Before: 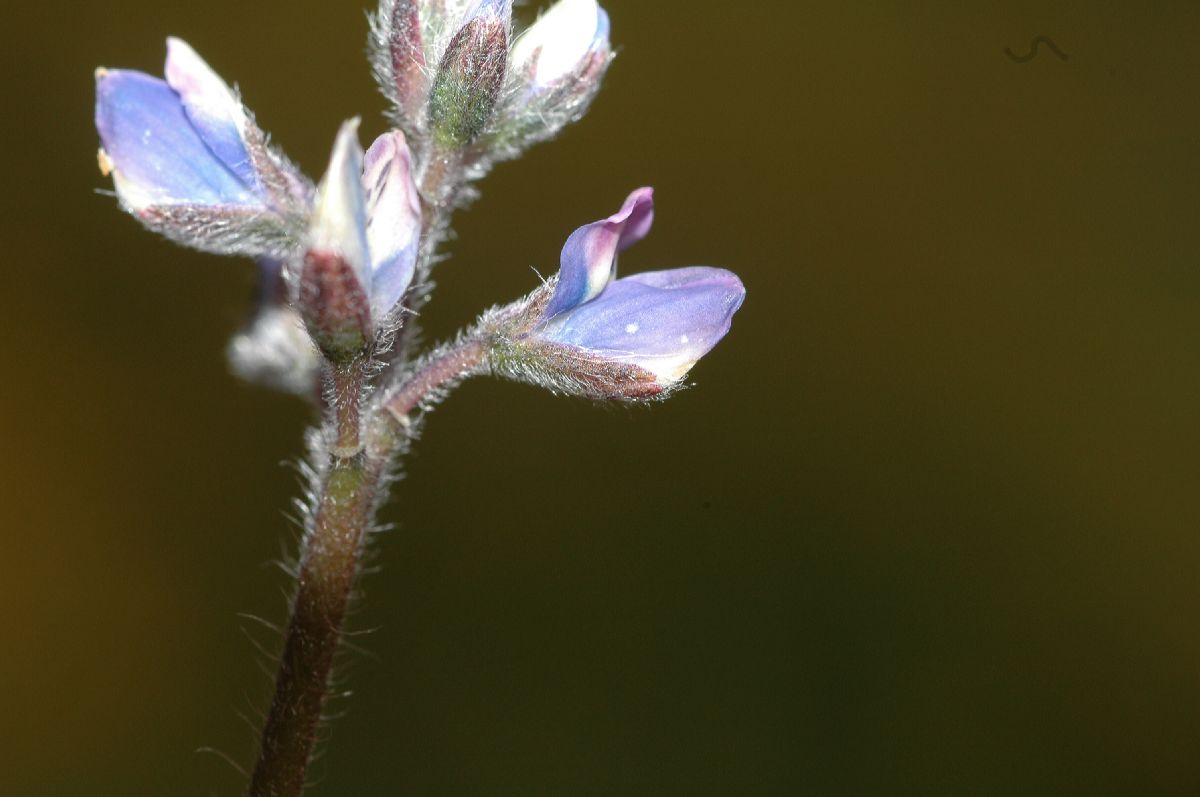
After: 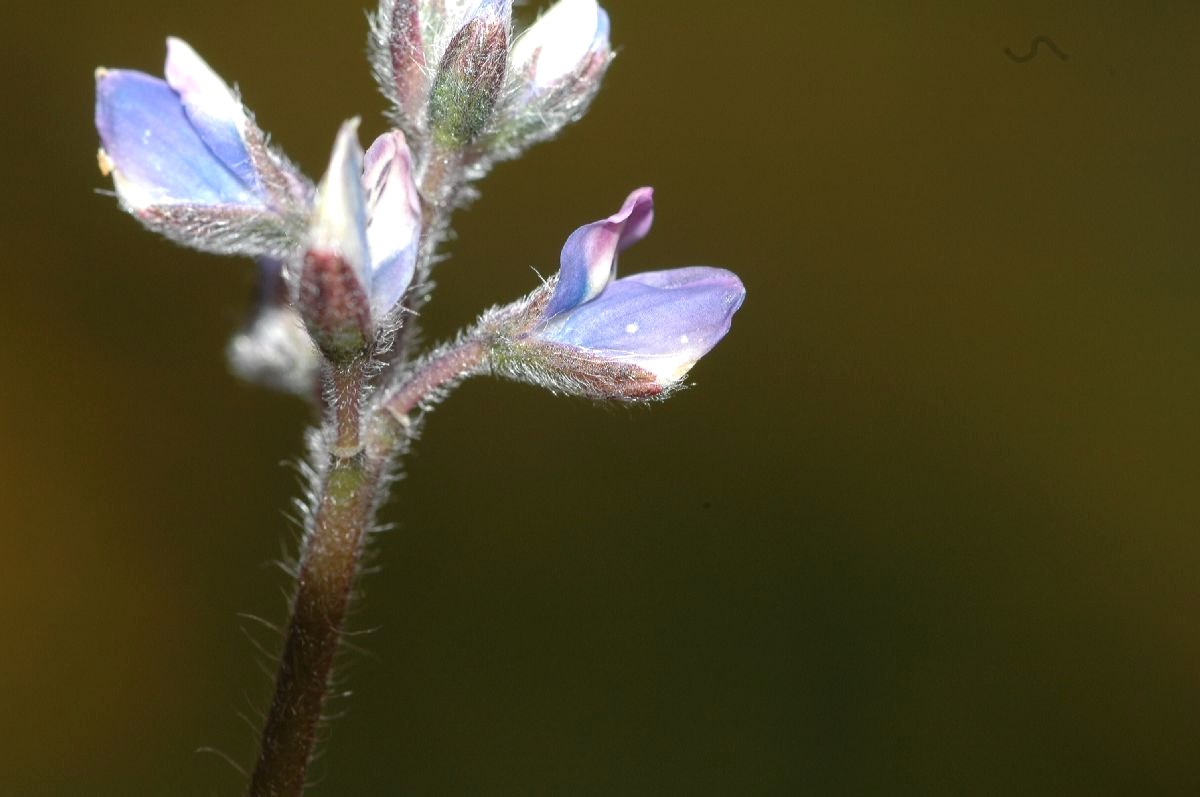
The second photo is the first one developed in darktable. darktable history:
tone equalizer: edges refinement/feathering 500, mask exposure compensation -1.57 EV, preserve details no
exposure: exposure 0.126 EV, compensate exposure bias true, compensate highlight preservation false
